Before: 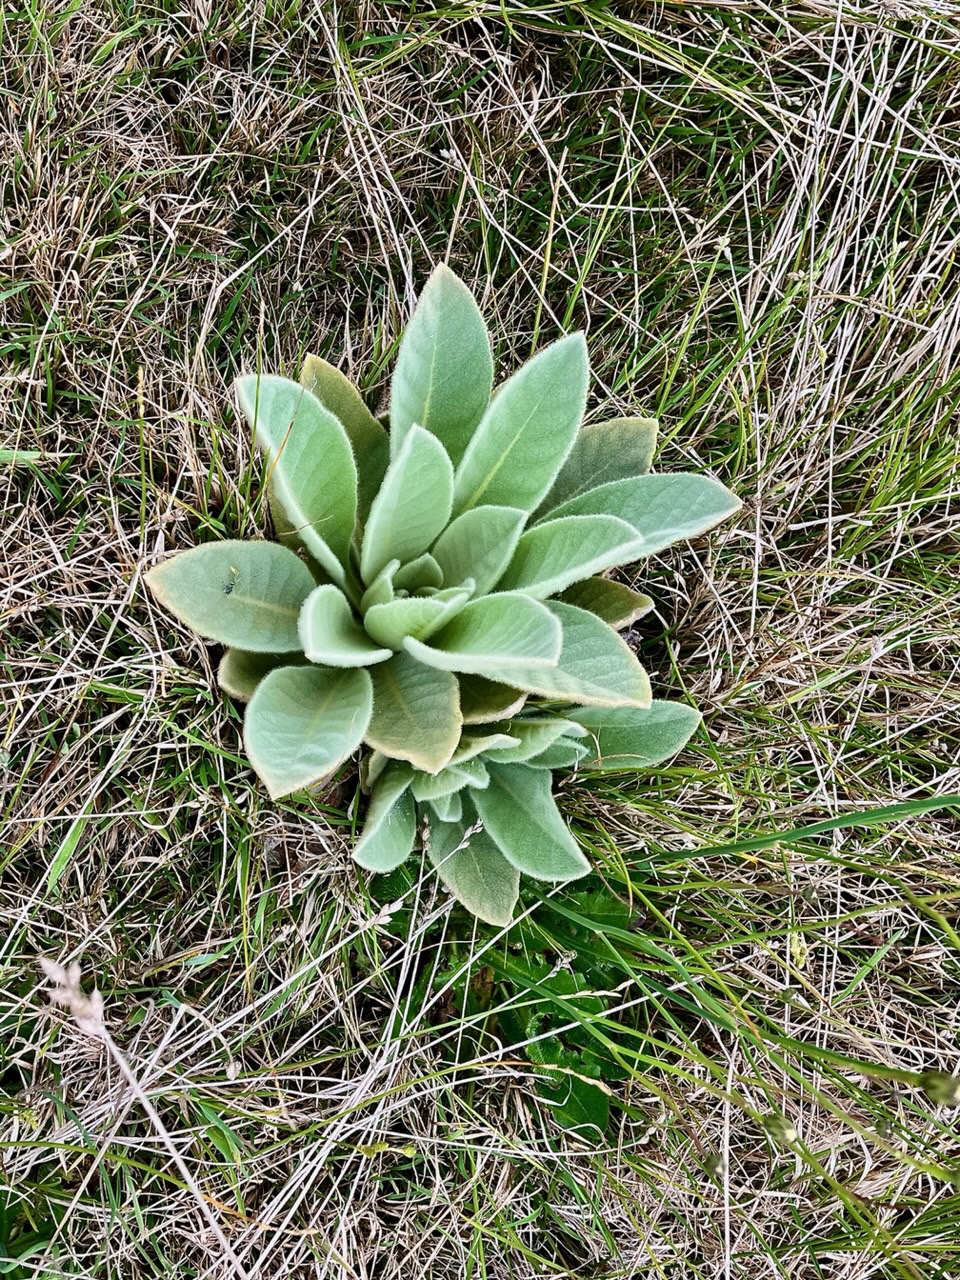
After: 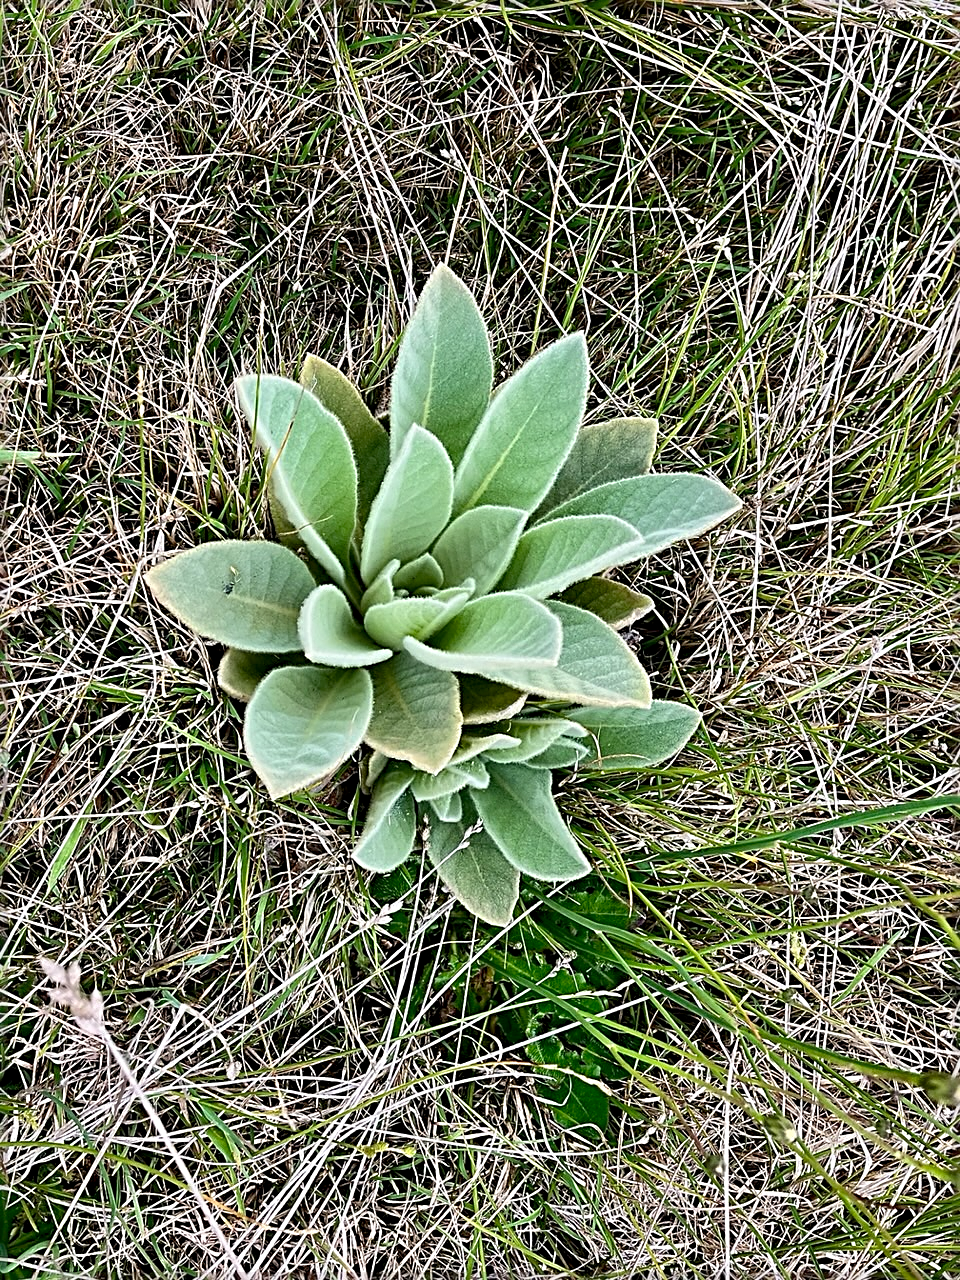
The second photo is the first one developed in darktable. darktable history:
sharpen: radius 2.832, amount 0.706
